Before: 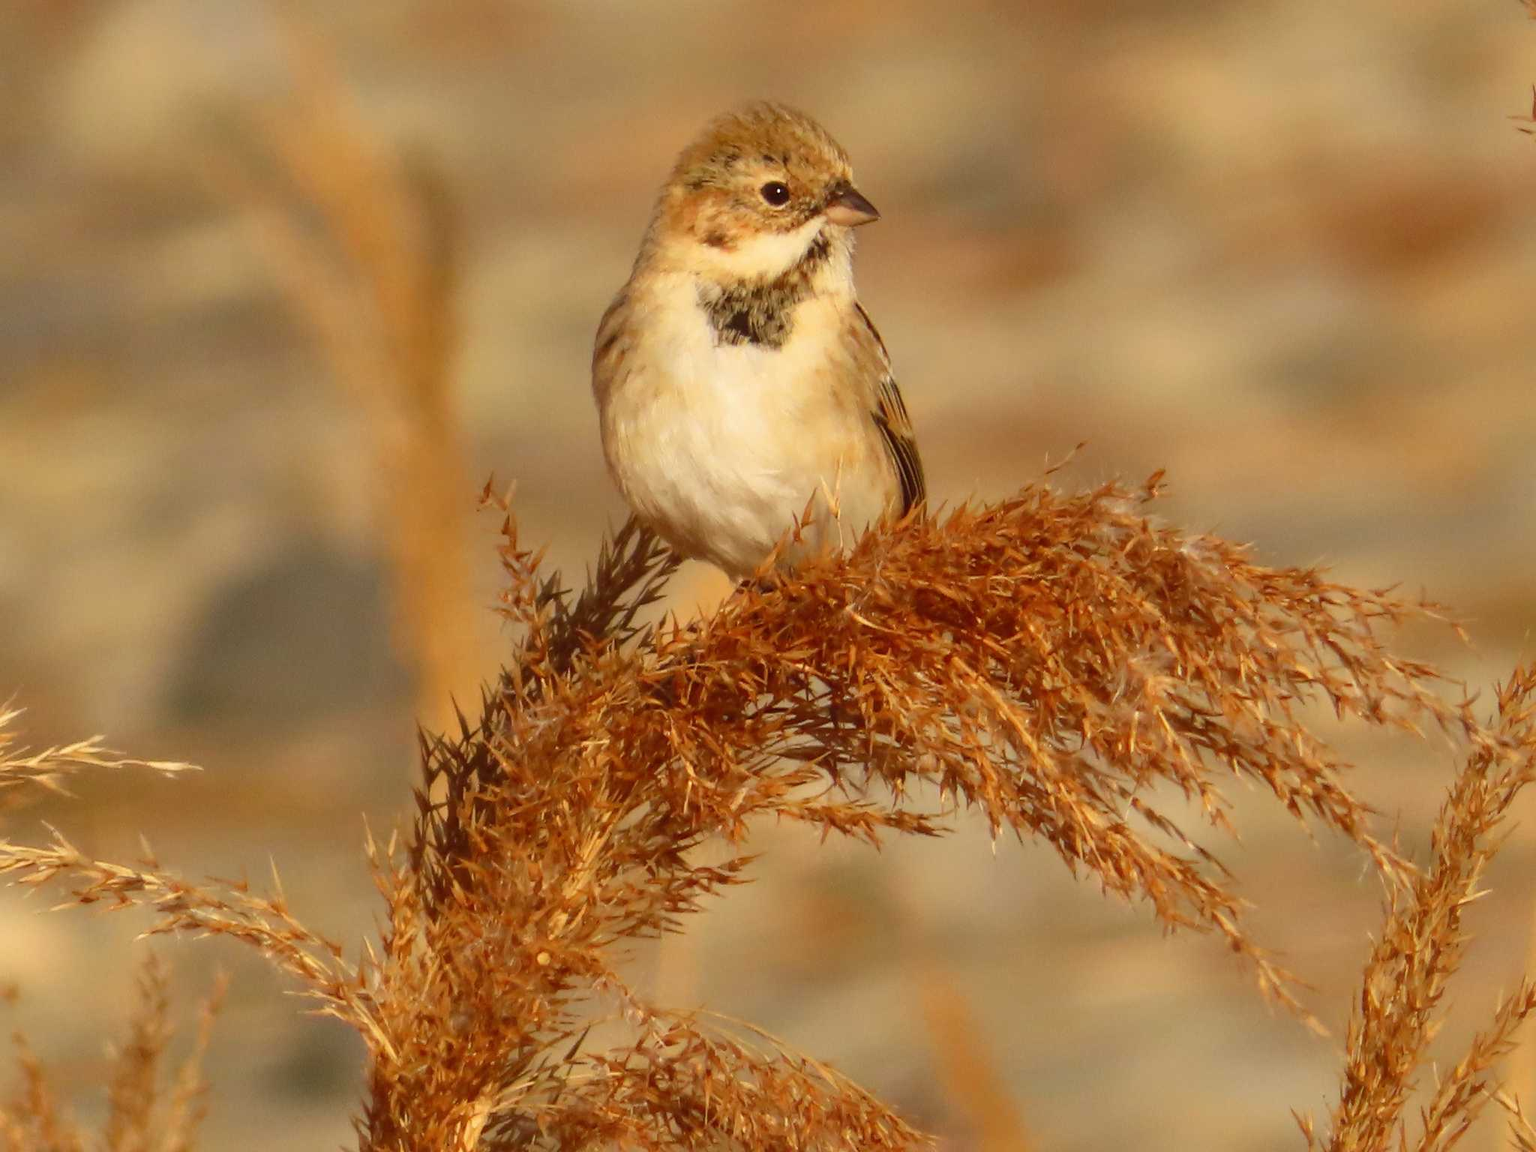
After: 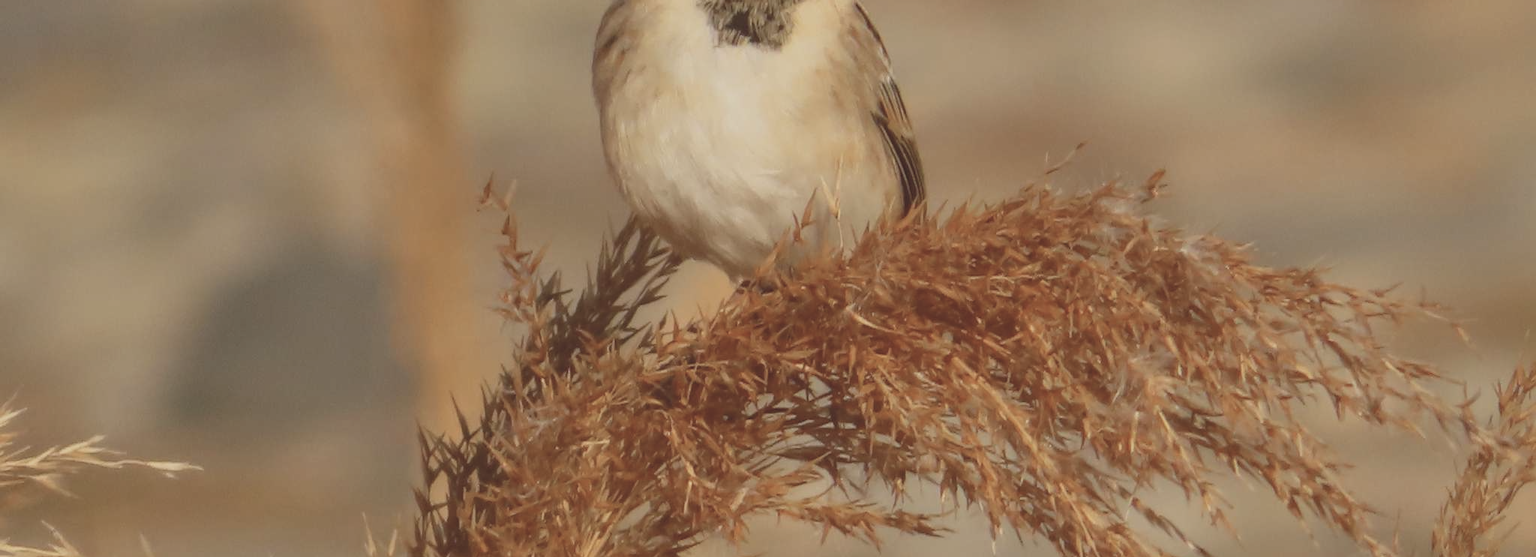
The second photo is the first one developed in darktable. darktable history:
crop and rotate: top 26.056%, bottom 25.543%
contrast brightness saturation: contrast -0.26, saturation -0.43
